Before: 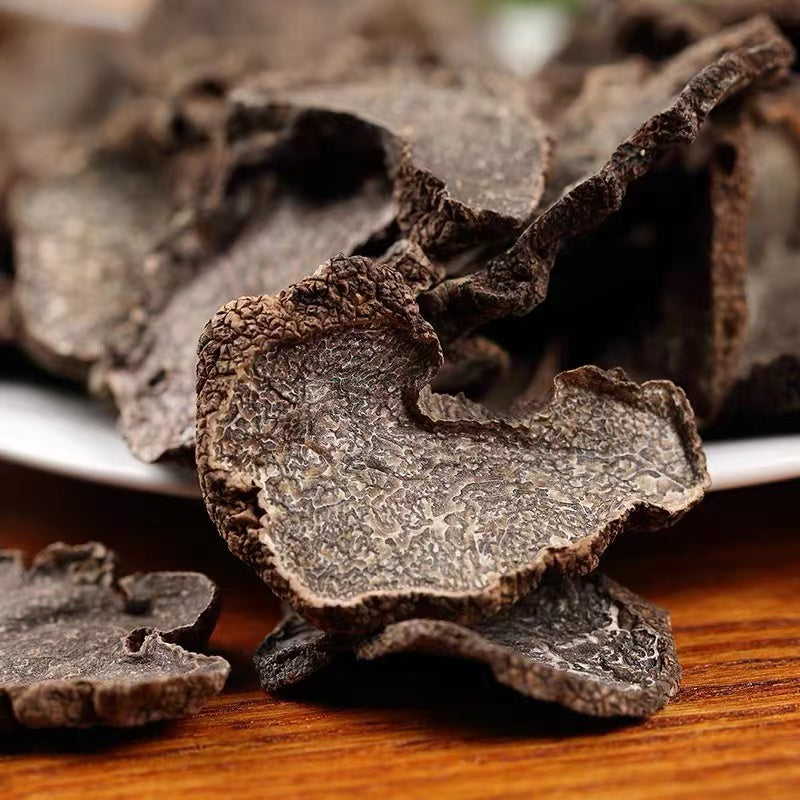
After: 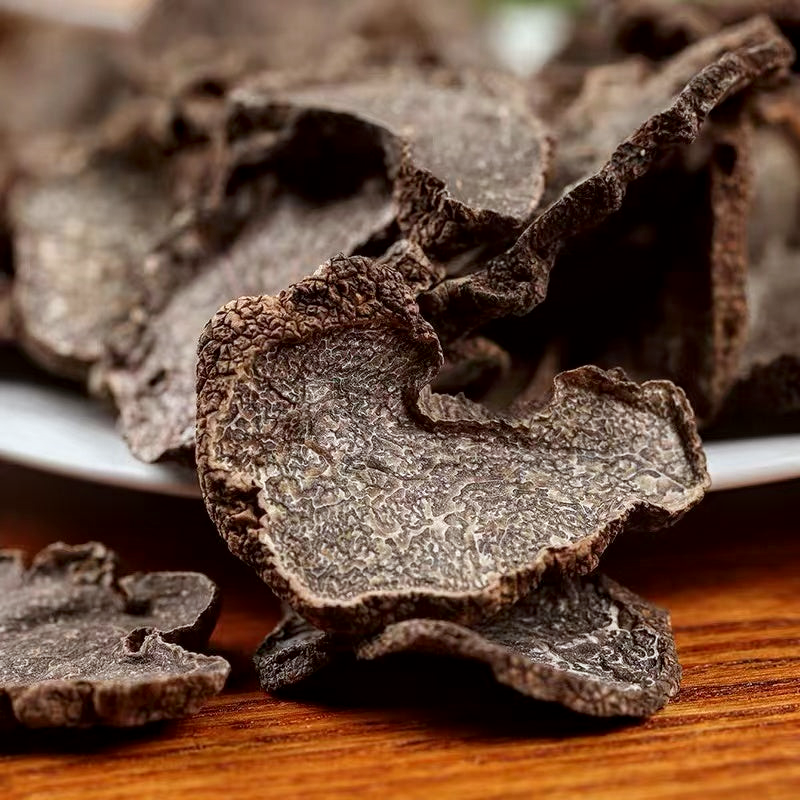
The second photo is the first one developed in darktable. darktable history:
local contrast: on, module defaults
color correction: highlights a* -2.82, highlights b* -2.84, shadows a* 2.54, shadows b* 2.89
